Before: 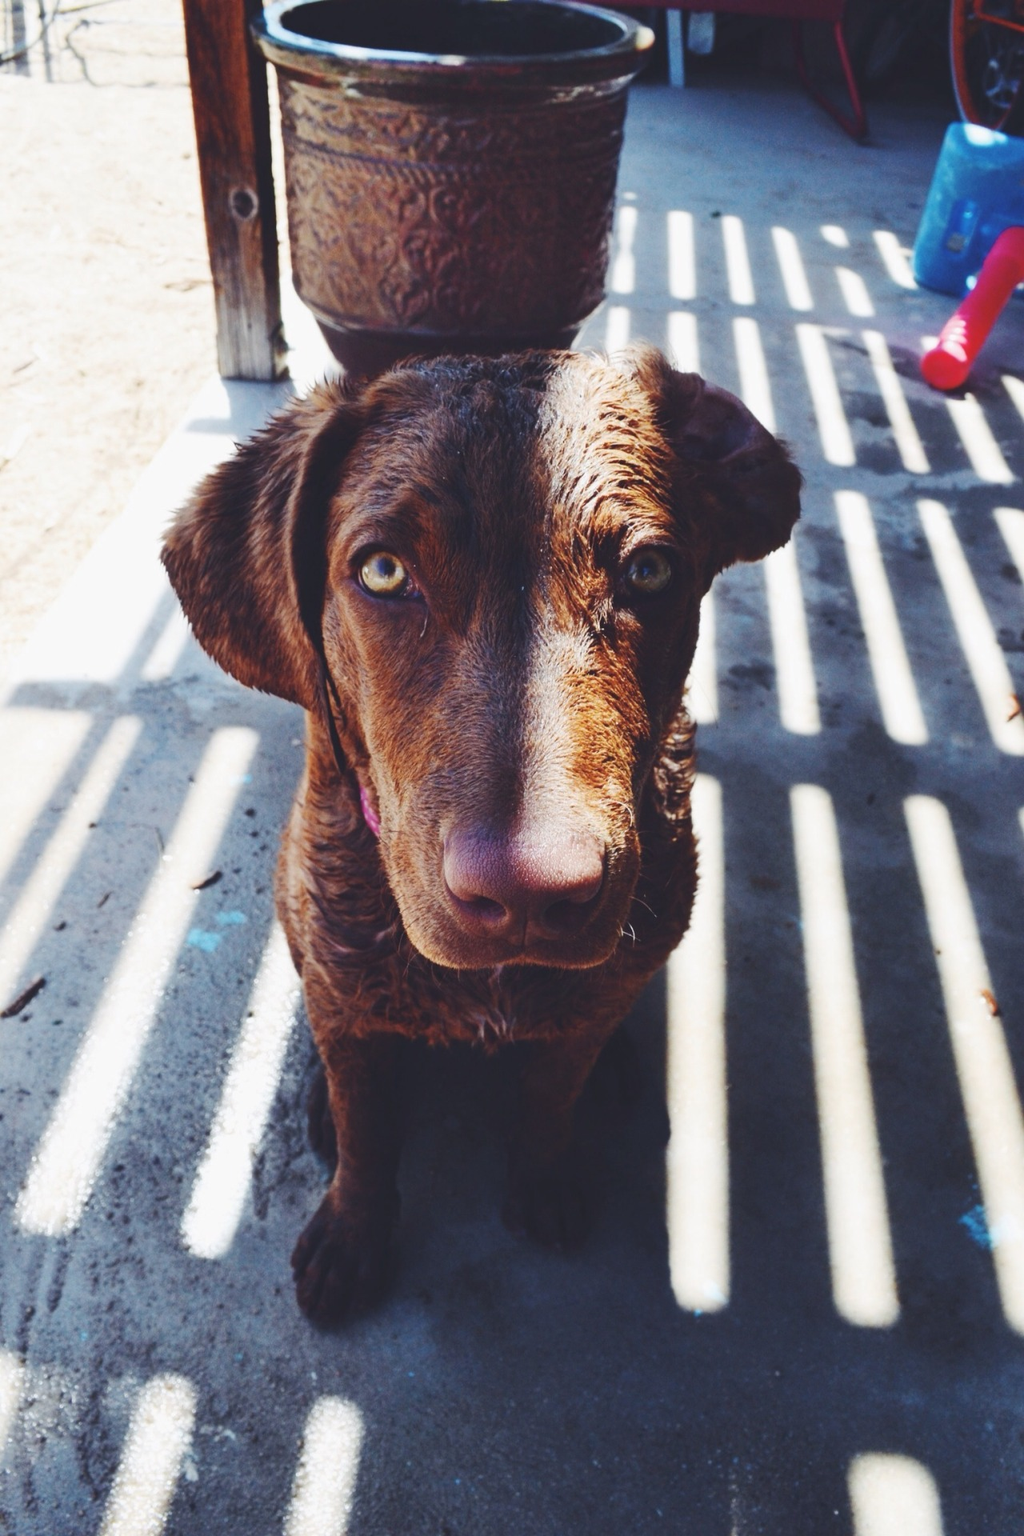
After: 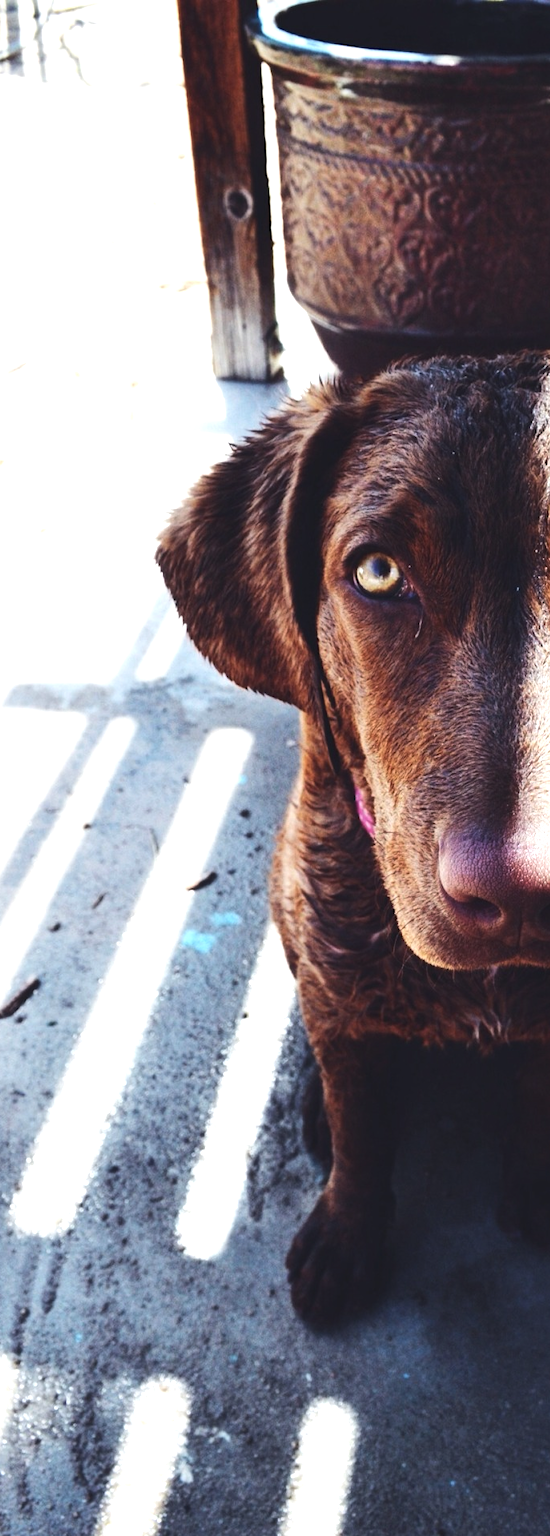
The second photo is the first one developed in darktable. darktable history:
tone equalizer: -8 EV -0.75 EV, -7 EV -0.7 EV, -6 EV -0.6 EV, -5 EV -0.4 EV, -3 EV 0.4 EV, -2 EV 0.6 EV, -1 EV 0.7 EV, +0 EV 0.75 EV, edges refinement/feathering 500, mask exposure compensation -1.57 EV, preserve details no
white balance: emerald 1
crop: left 0.587%, right 45.588%, bottom 0.086%
